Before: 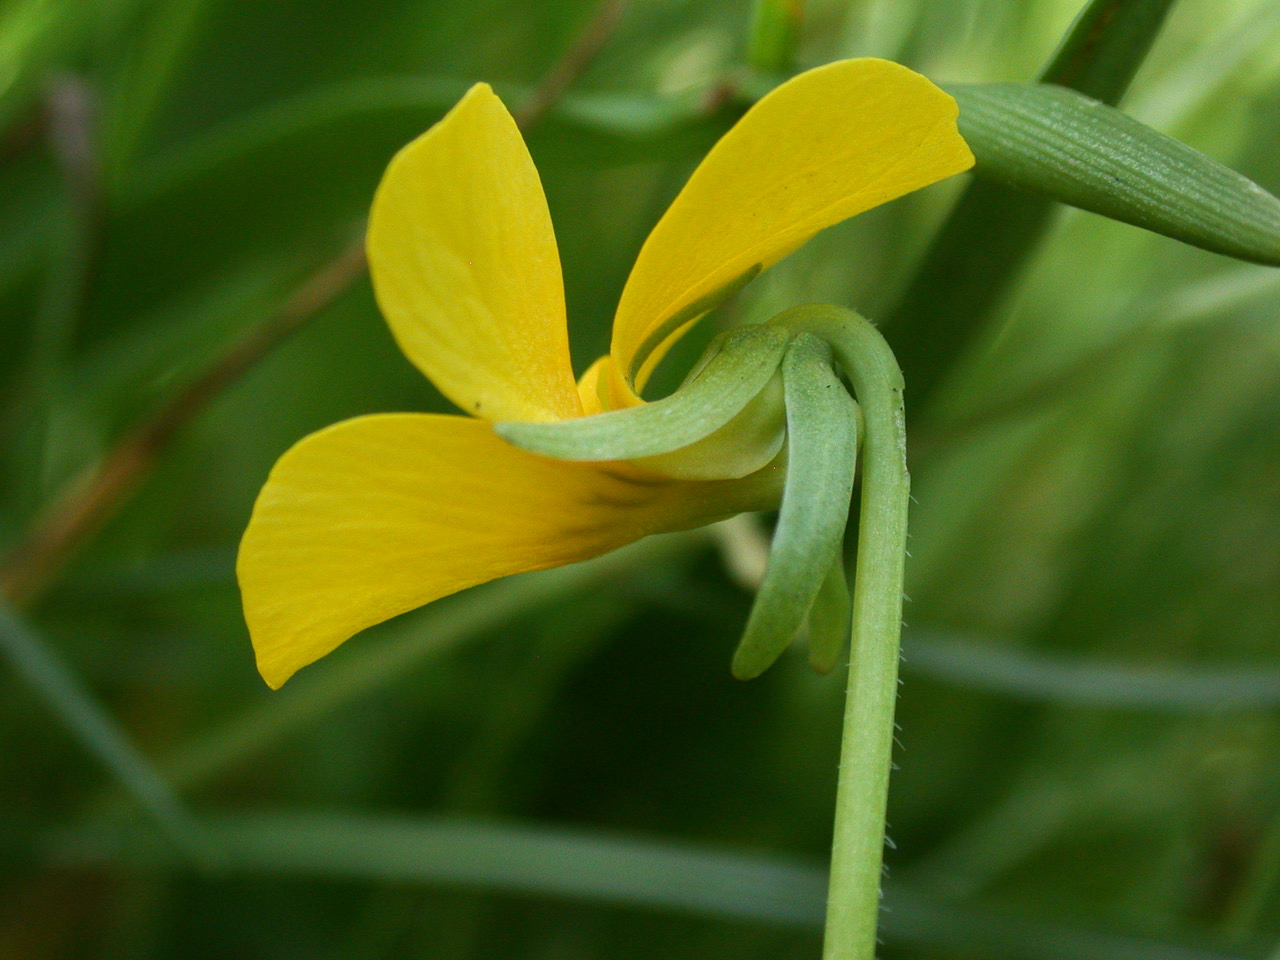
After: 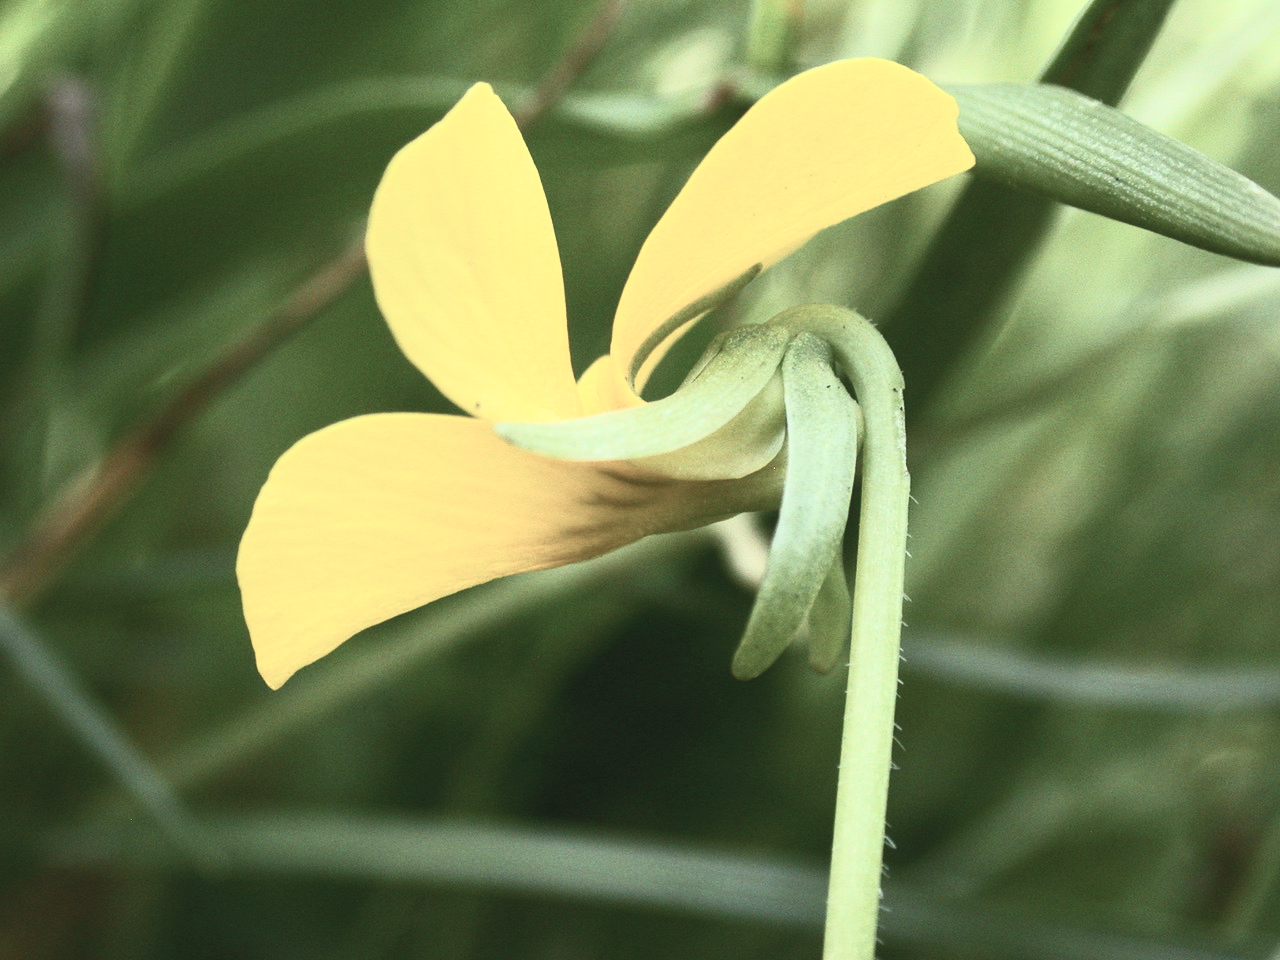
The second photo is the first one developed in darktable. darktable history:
contrast brightness saturation: contrast 0.561, brightness 0.57, saturation -0.336
